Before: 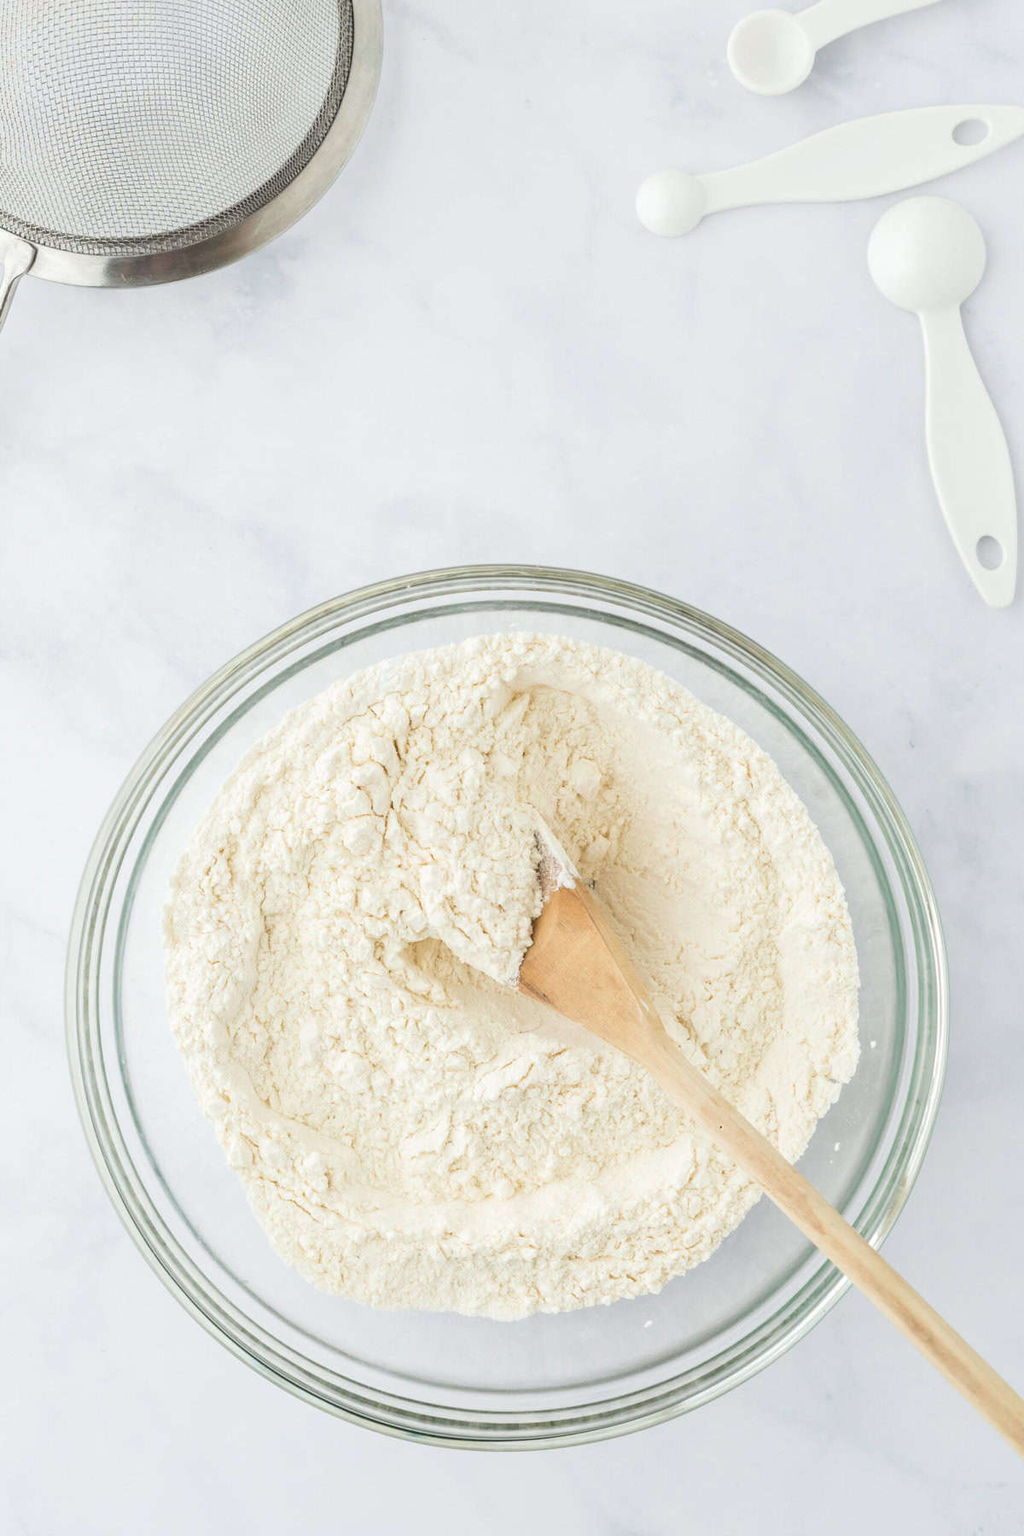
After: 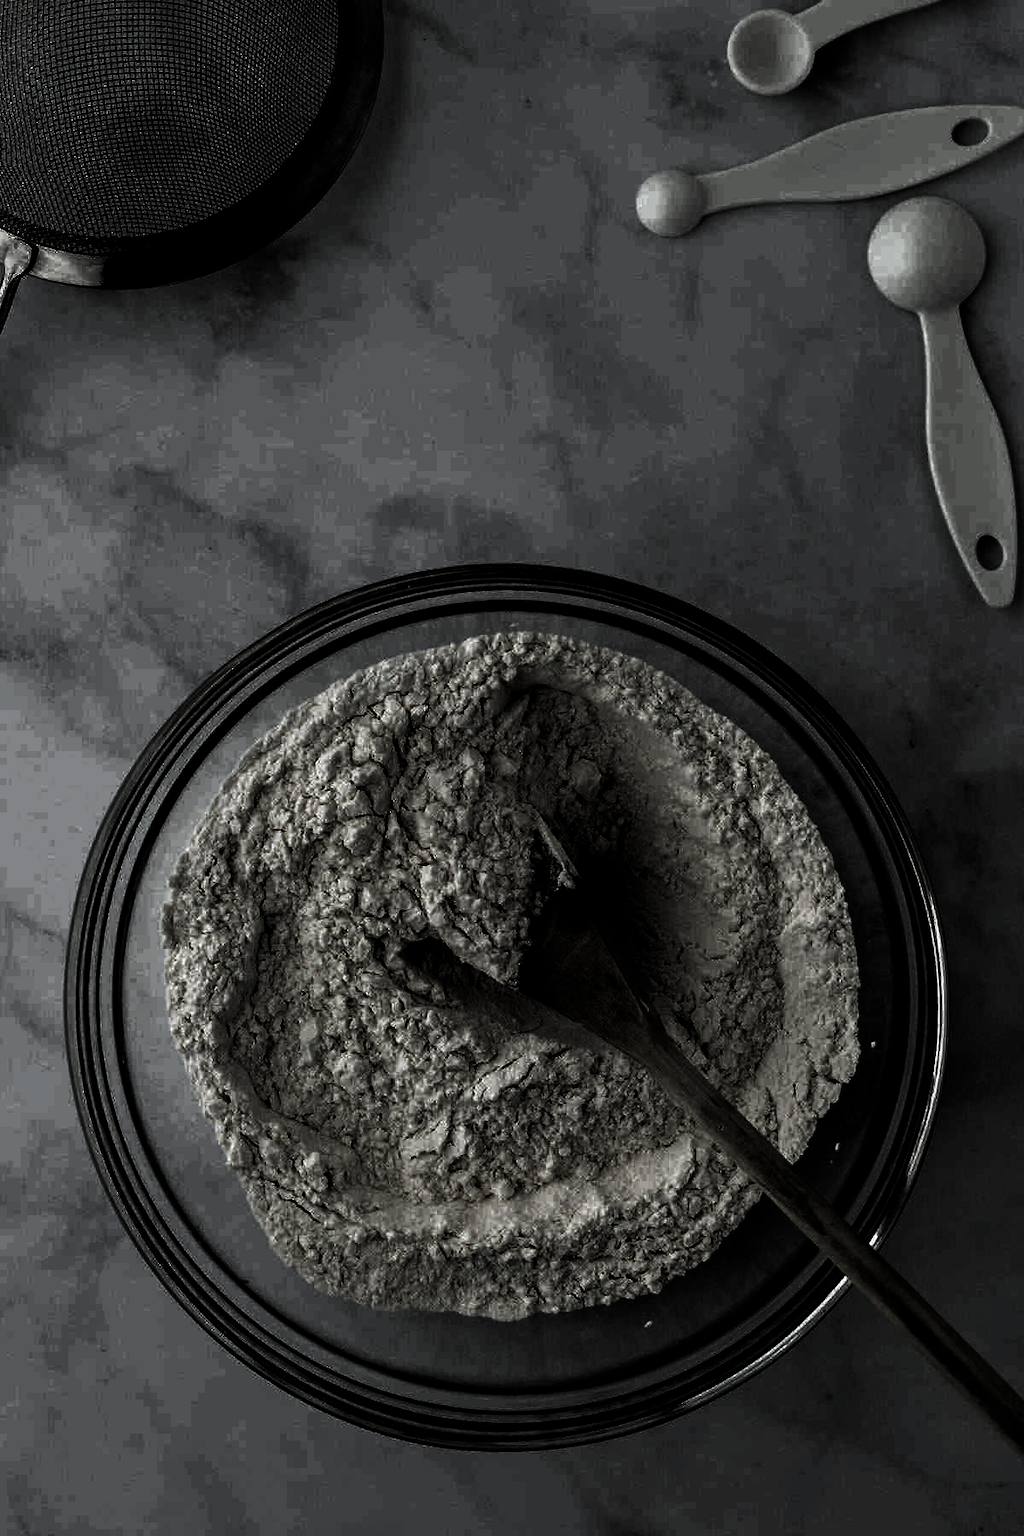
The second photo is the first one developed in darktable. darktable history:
levels: levels [0.721, 0.937, 0.997]
velvia: on, module defaults
